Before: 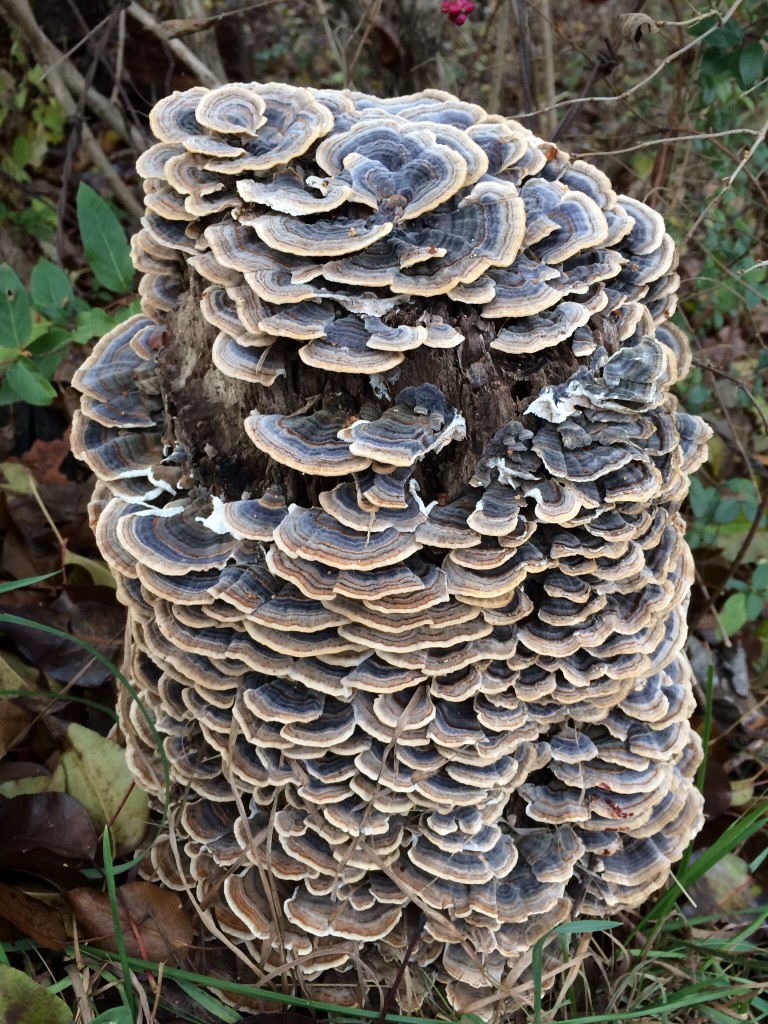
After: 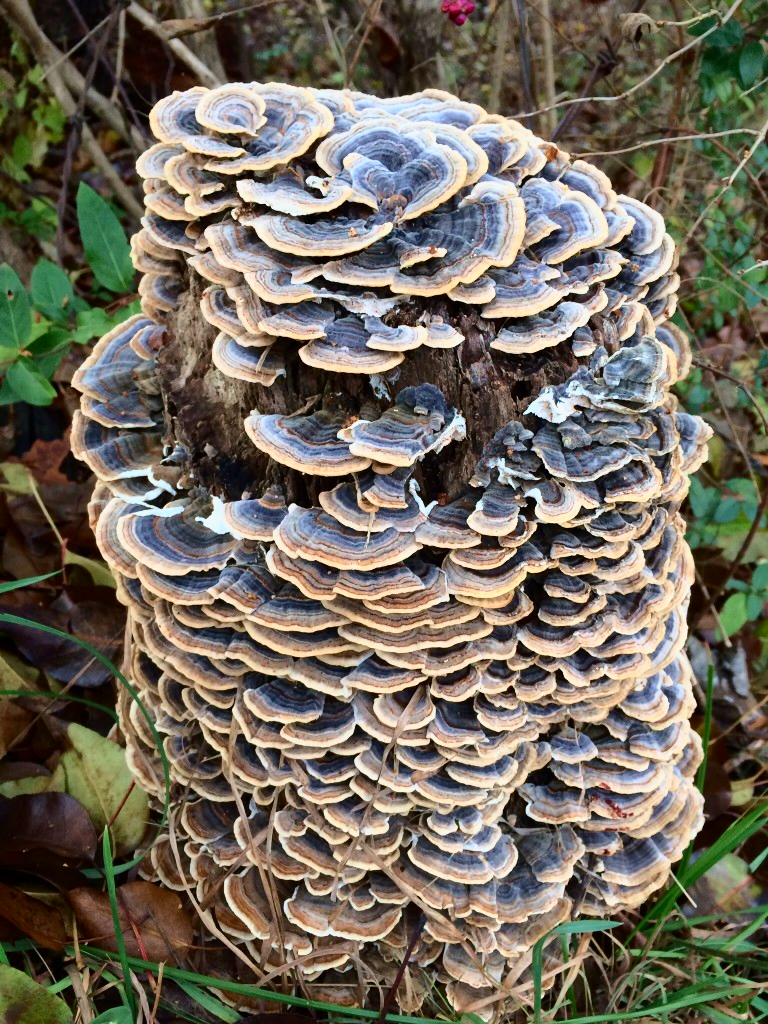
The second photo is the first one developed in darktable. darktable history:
tone curve: curves: ch0 [(0, 0) (0.091, 0.077) (0.517, 0.574) (0.745, 0.82) (0.844, 0.908) (0.909, 0.942) (1, 0.973)]; ch1 [(0, 0) (0.437, 0.404) (0.5, 0.5) (0.534, 0.554) (0.58, 0.603) (0.616, 0.649) (1, 1)]; ch2 [(0, 0) (0.442, 0.415) (0.5, 0.5) (0.535, 0.557) (0.585, 0.62) (1, 1)], color space Lab, independent channels, preserve colors none
